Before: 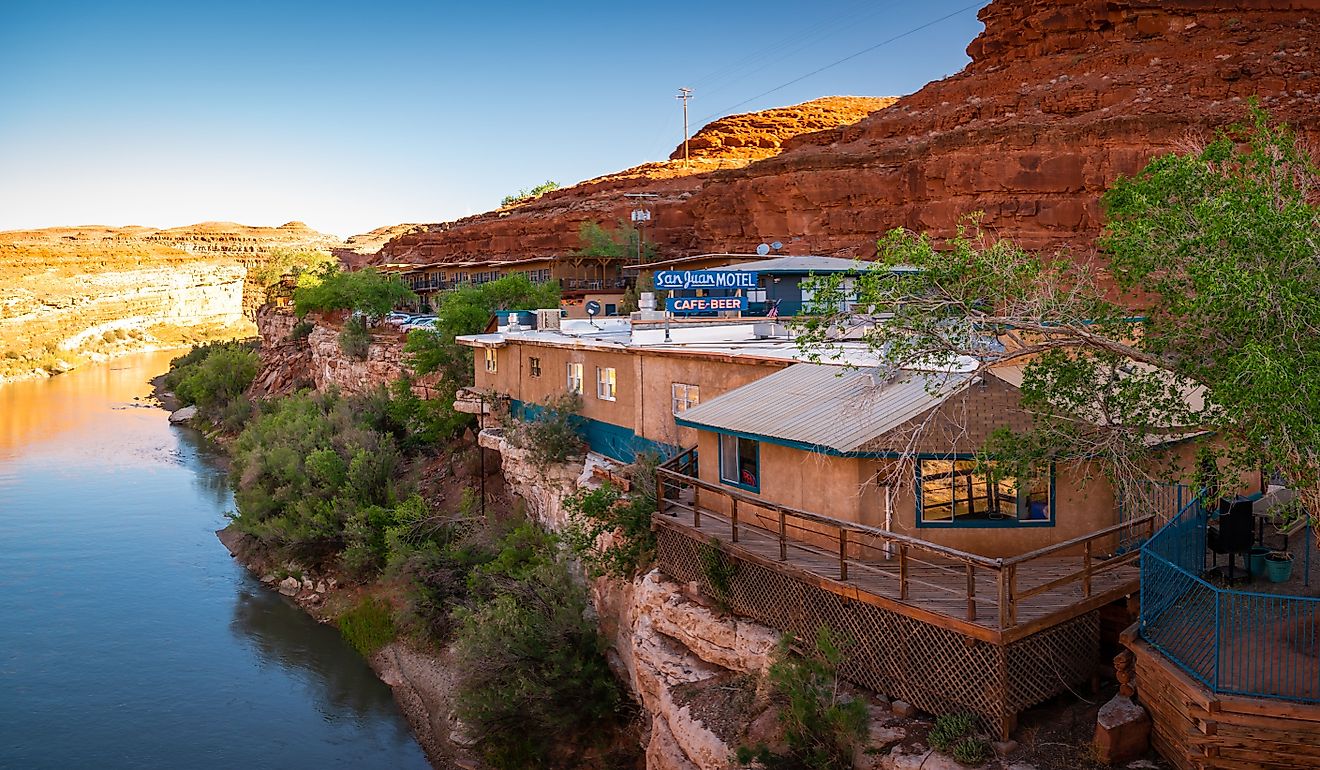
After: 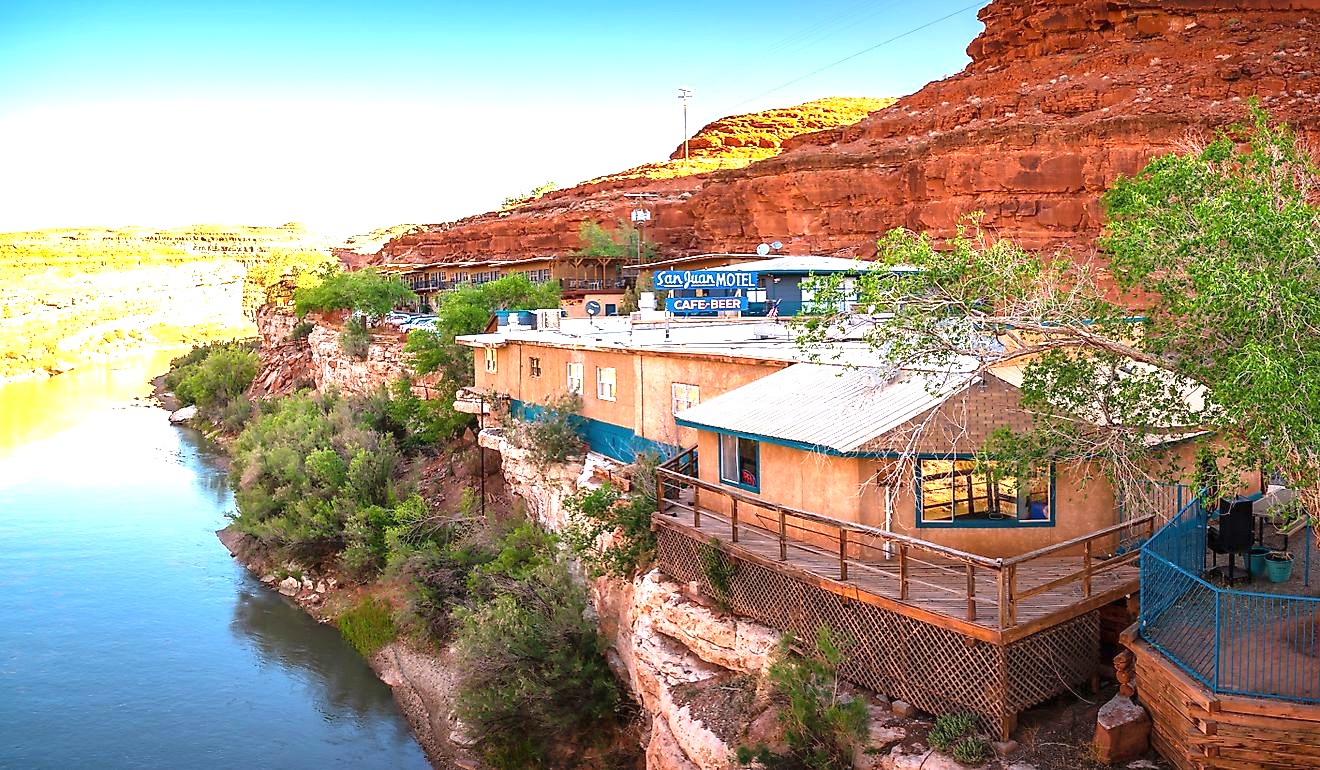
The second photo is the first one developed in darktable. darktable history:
exposure: black level correction 0, exposure 1.505 EV, compensate exposure bias true, compensate highlight preservation false
